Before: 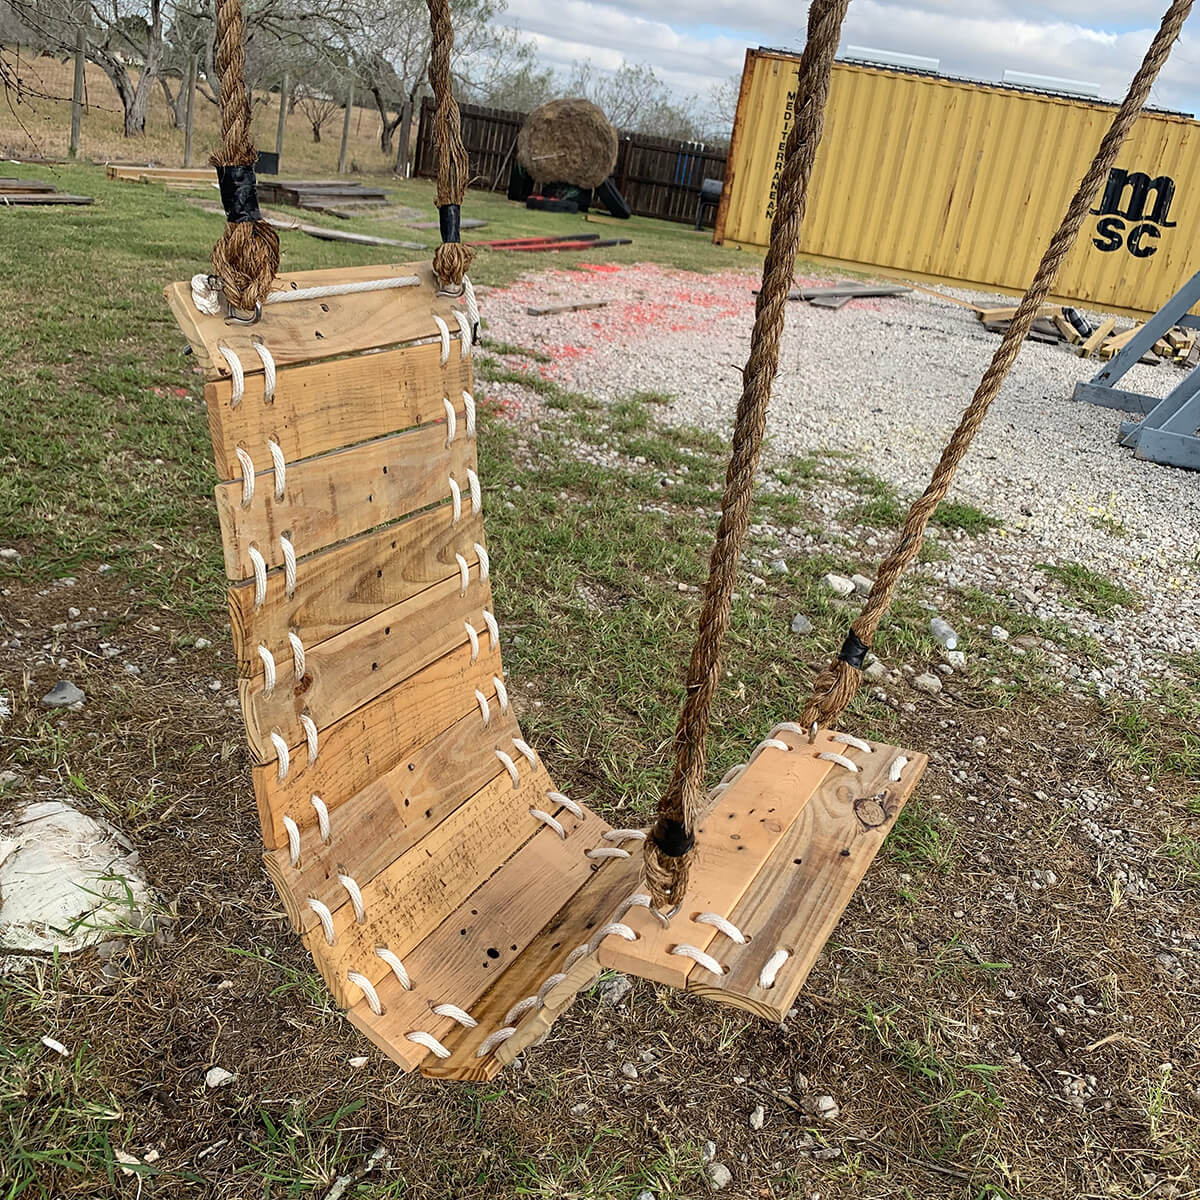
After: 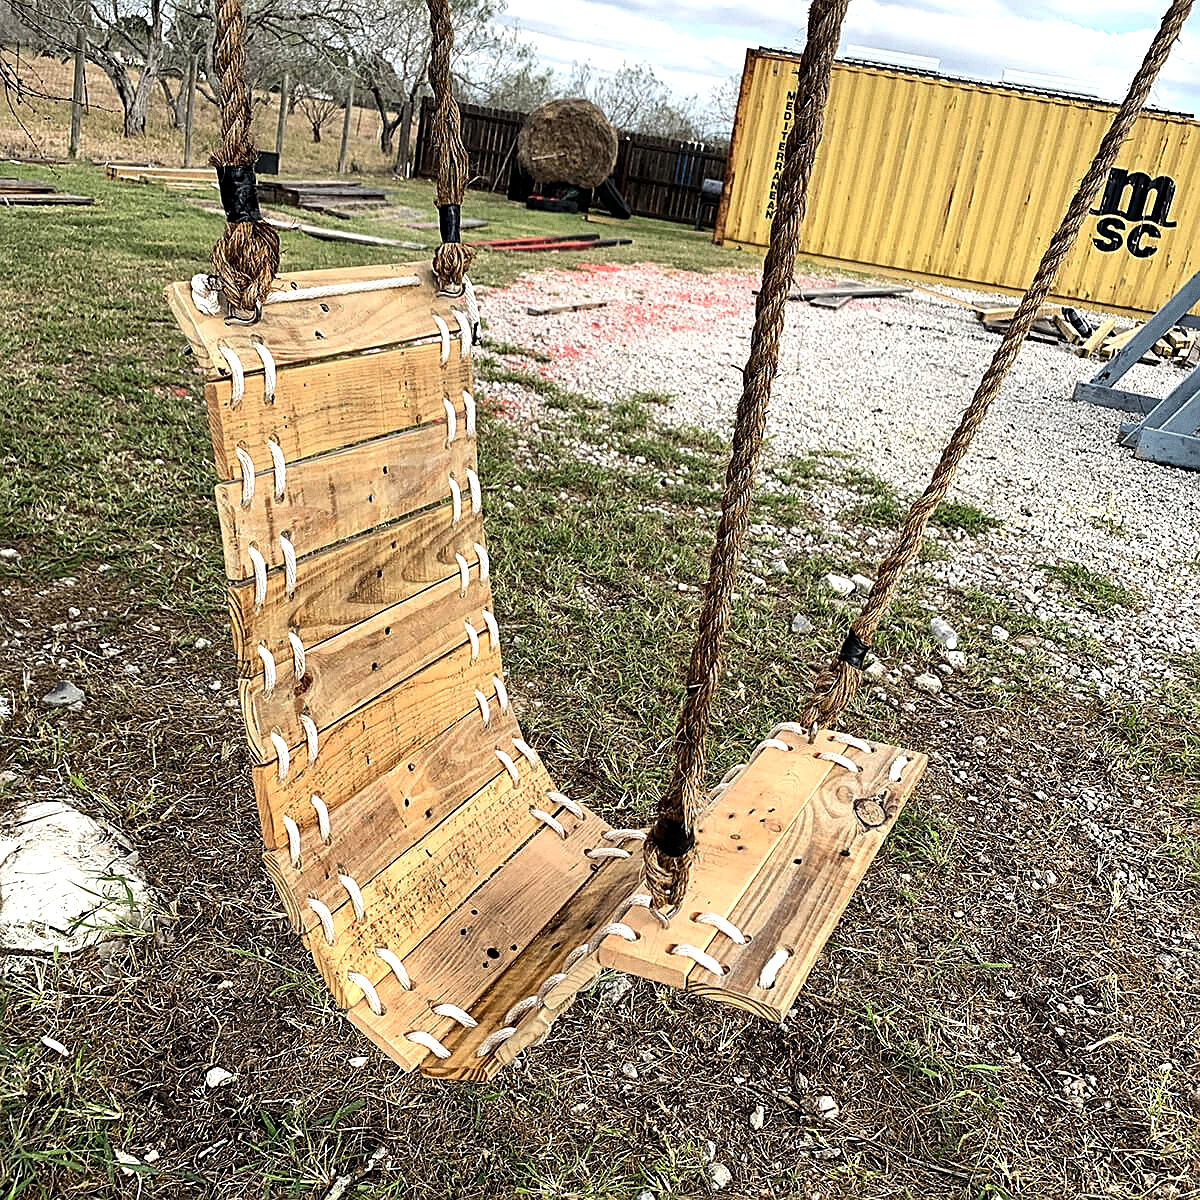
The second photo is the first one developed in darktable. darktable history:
shadows and highlights: shadows 37.27, highlights -28.18, soften with gaussian
sharpen: on, module defaults
local contrast: highlights 100%, shadows 100%, detail 120%, midtone range 0.2
tone equalizer: -8 EV -0.75 EV, -7 EV -0.7 EV, -6 EV -0.6 EV, -5 EV -0.4 EV, -3 EV 0.4 EV, -2 EV 0.6 EV, -1 EV 0.7 EV, +0 EV 0.75 EV, edges refinement/feathering 500, mask exposure compensation -1.57 EV, preserve details no
grain: coarseness 0.09 ISO
